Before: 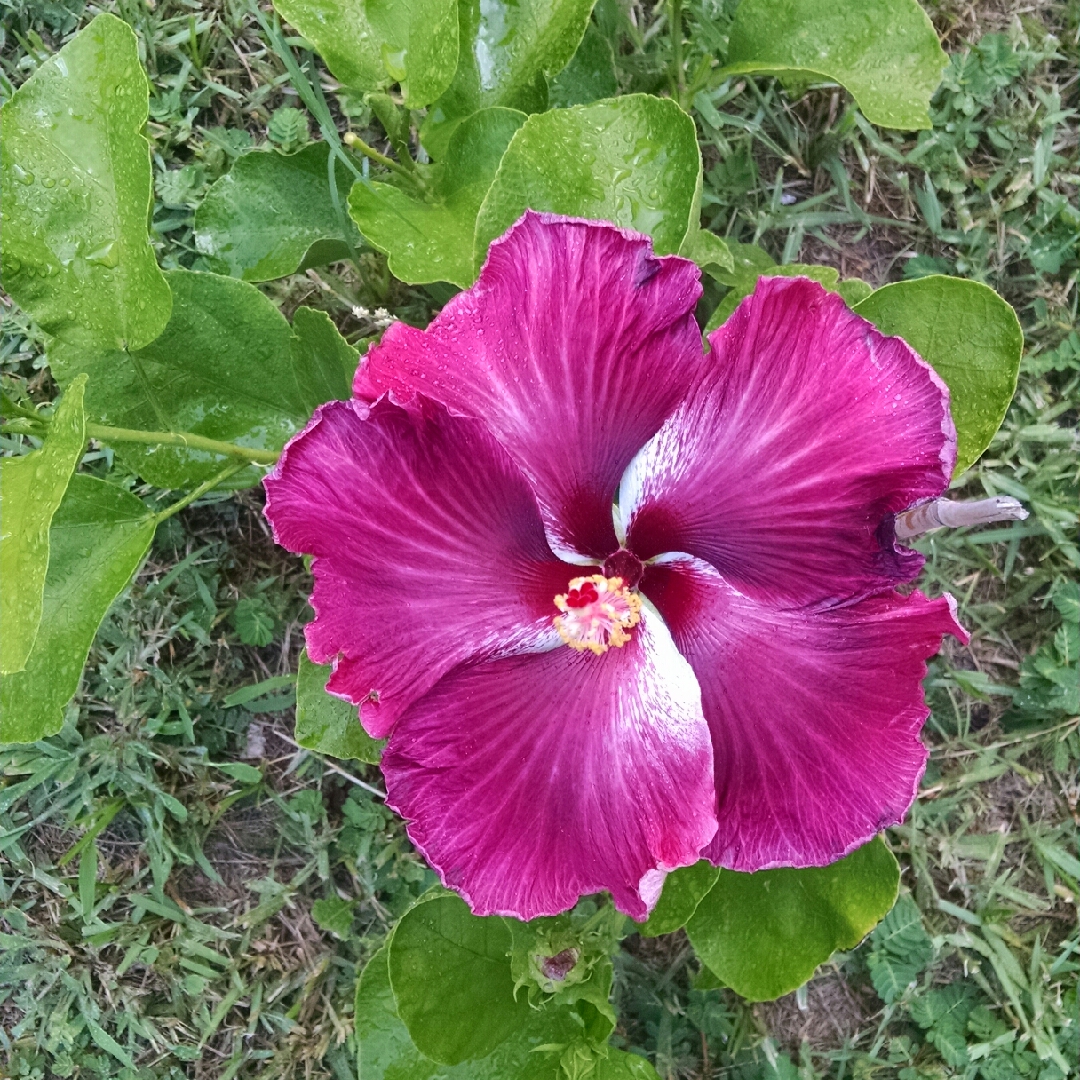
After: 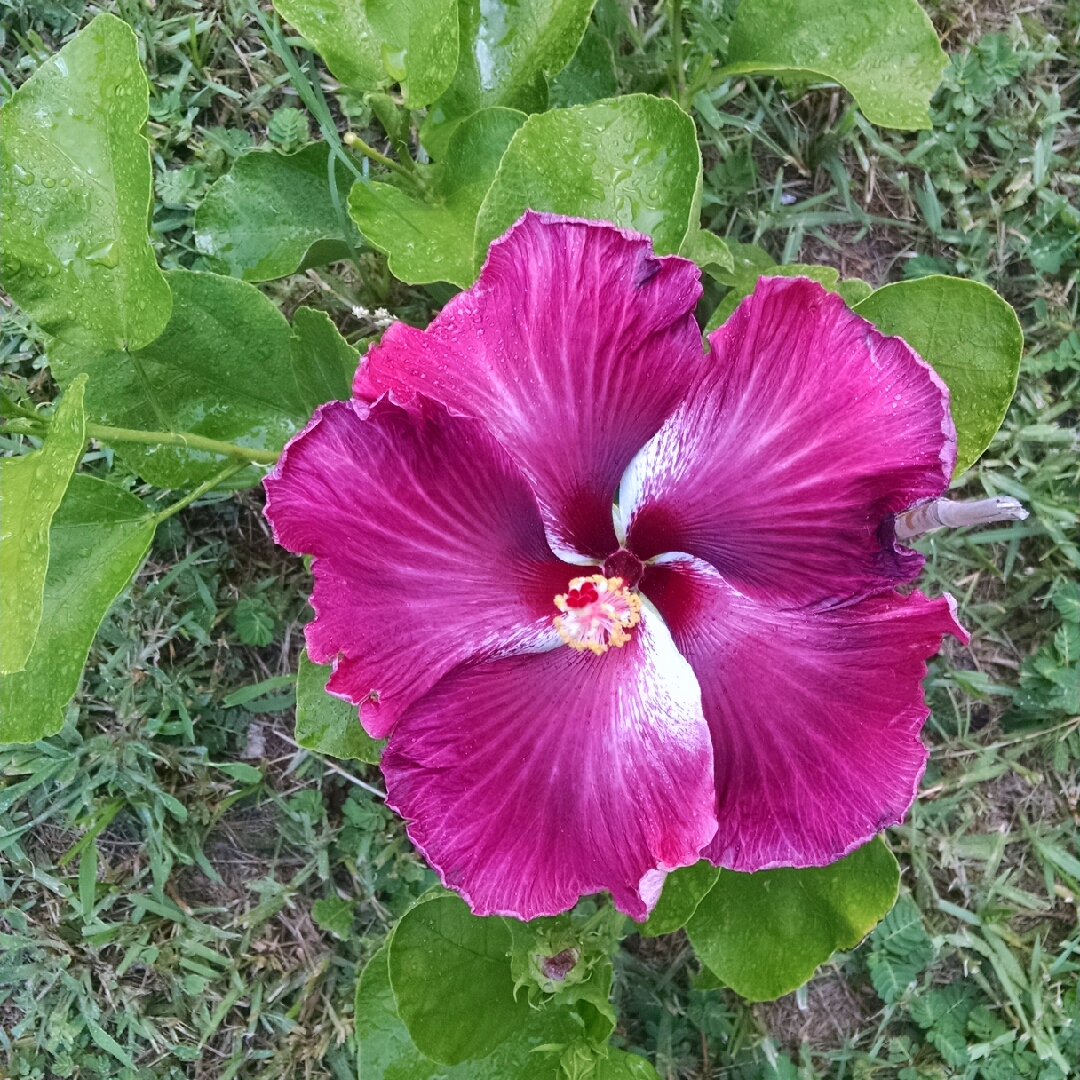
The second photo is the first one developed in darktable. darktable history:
color correction: highlights a* -0.125, highlights b* -5.75, shadows a* -0.141, shadows b* -0.07
